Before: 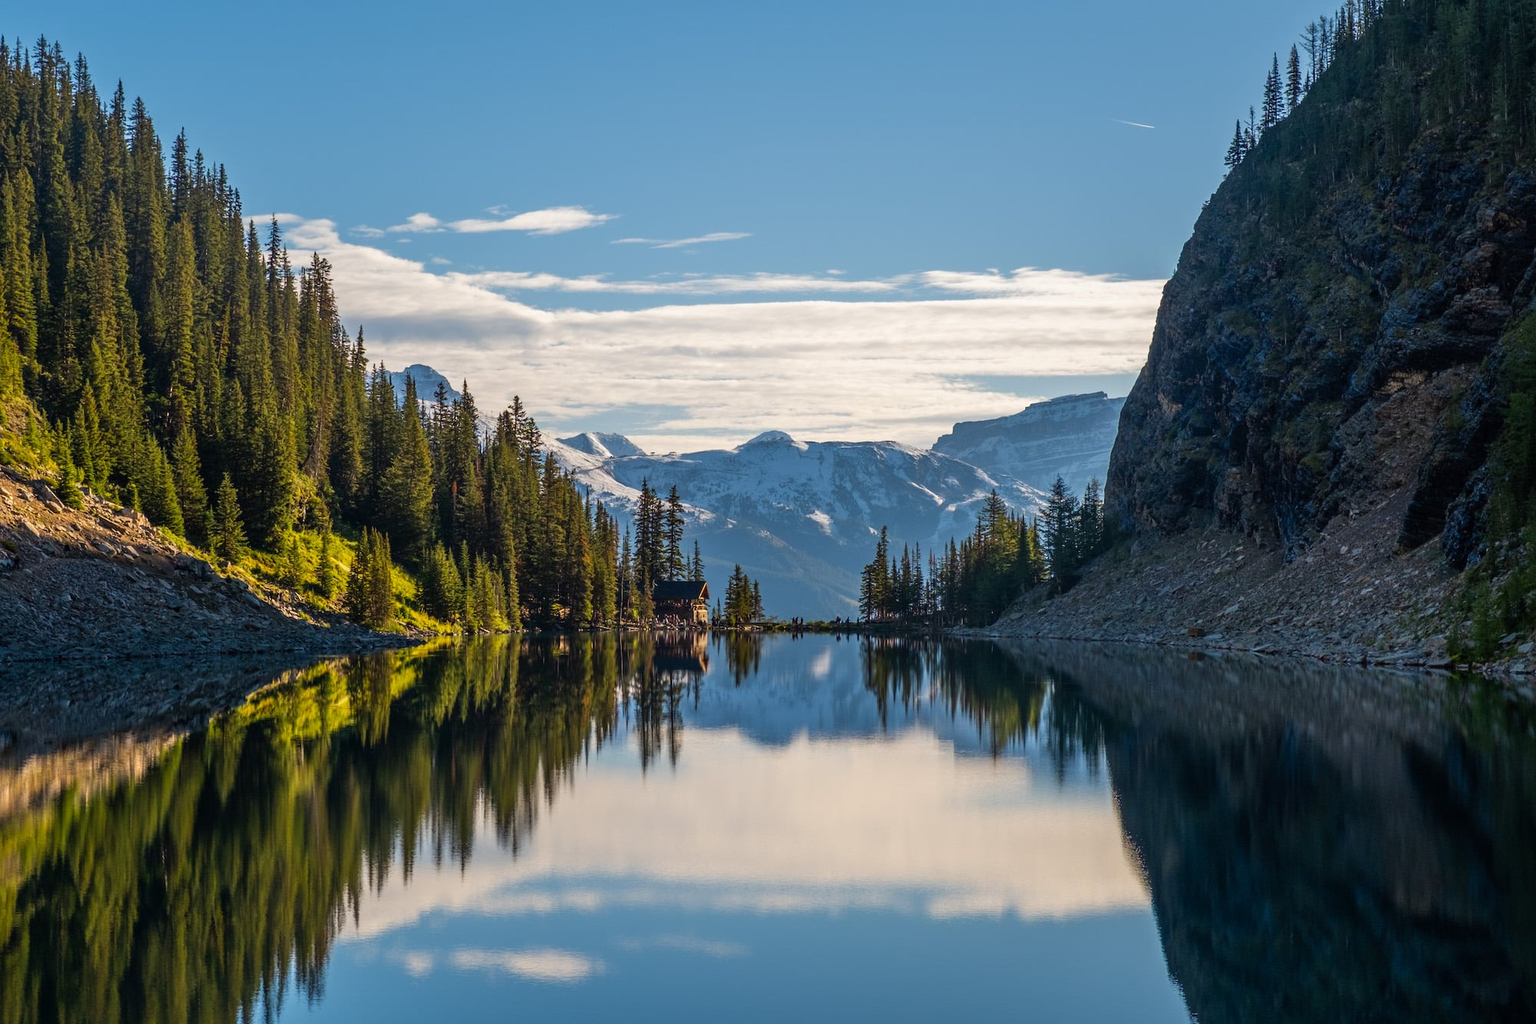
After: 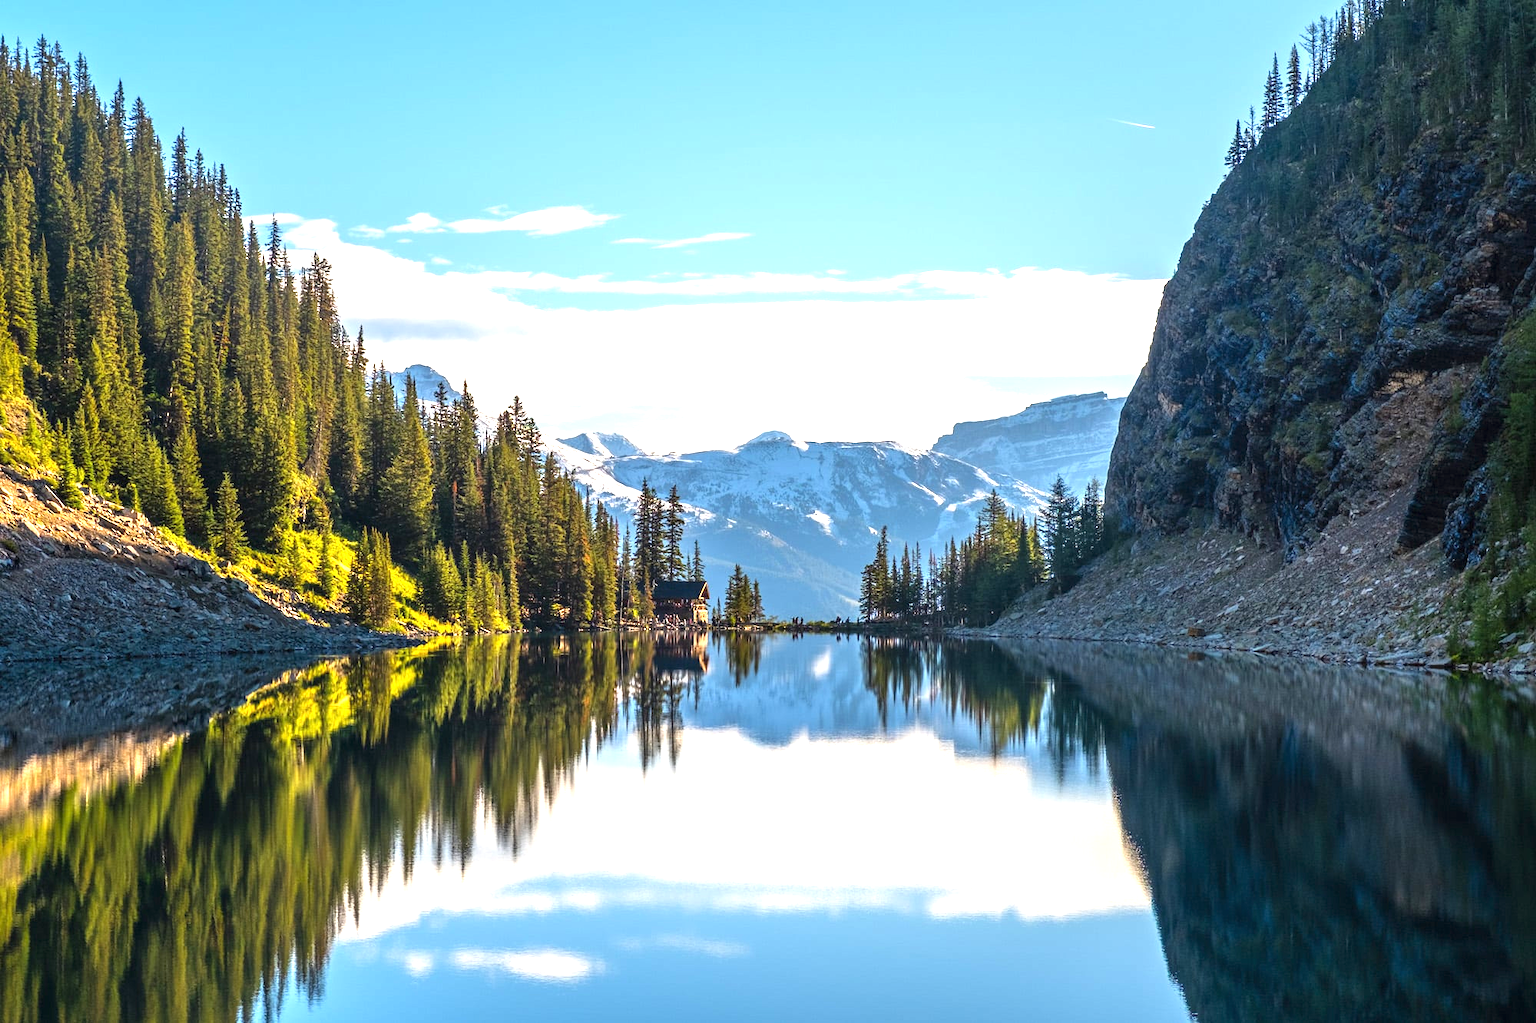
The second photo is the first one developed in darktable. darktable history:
exposure: black level correction 0, exposure 1.369 EV, compensate highlight preservation false
